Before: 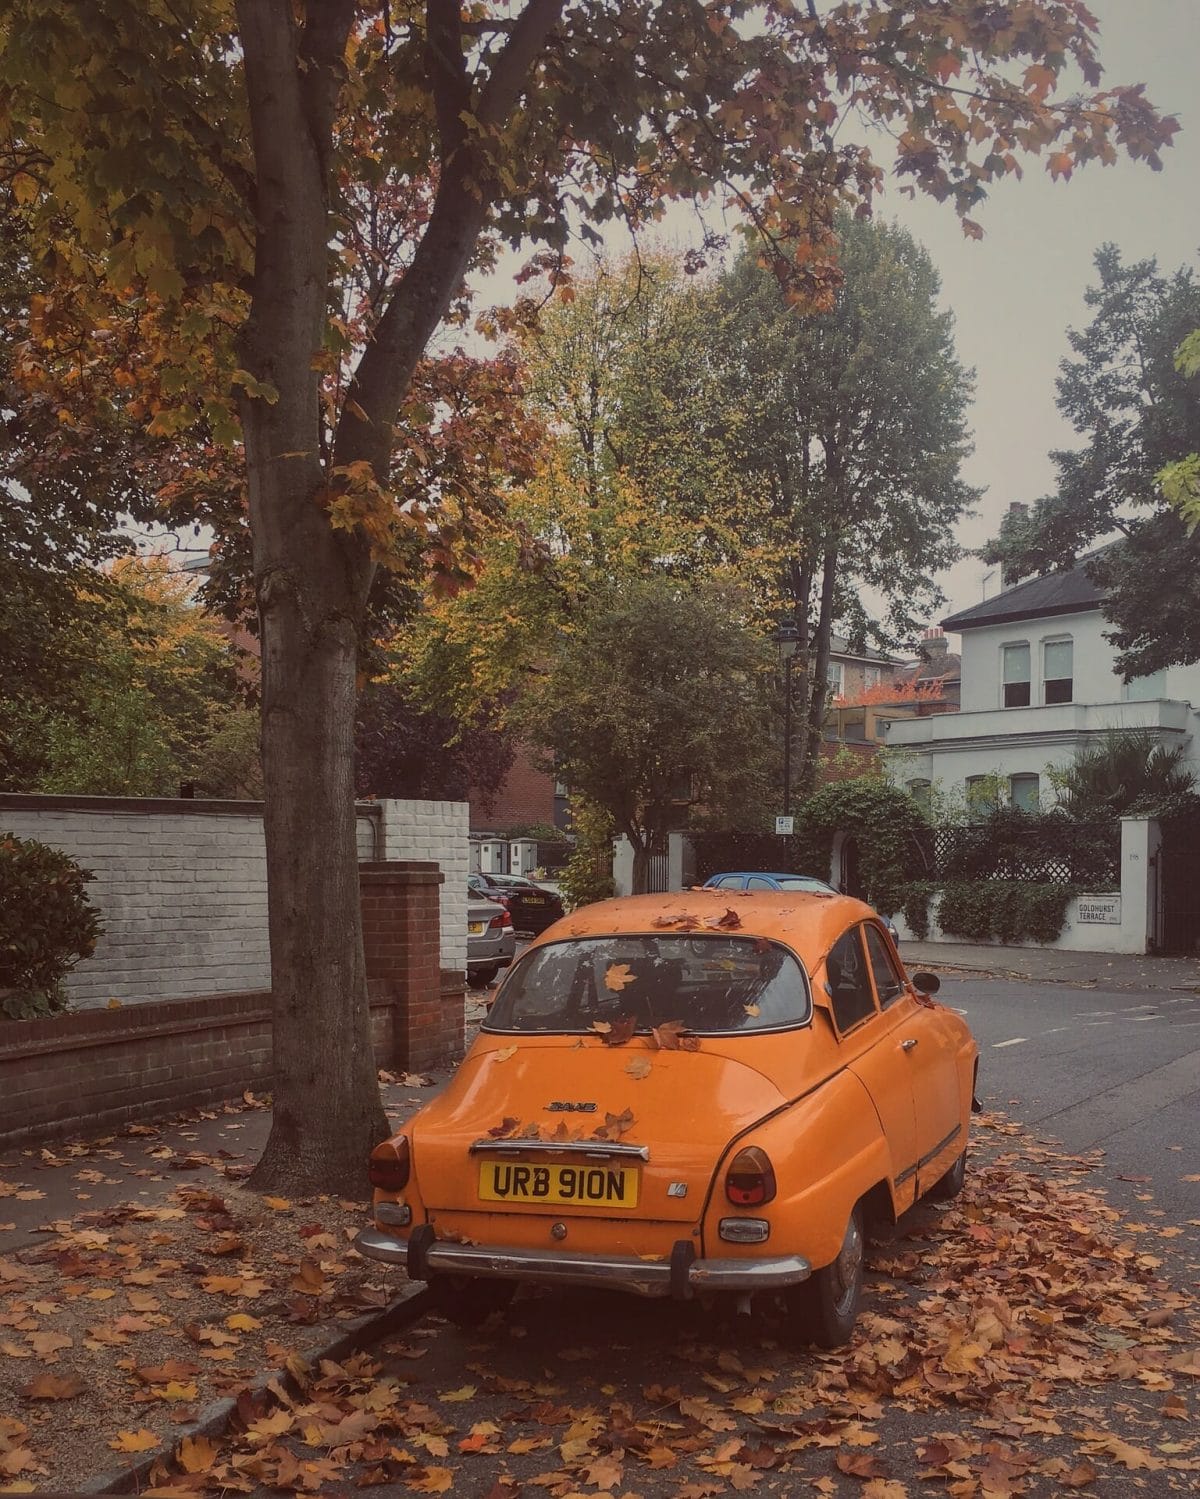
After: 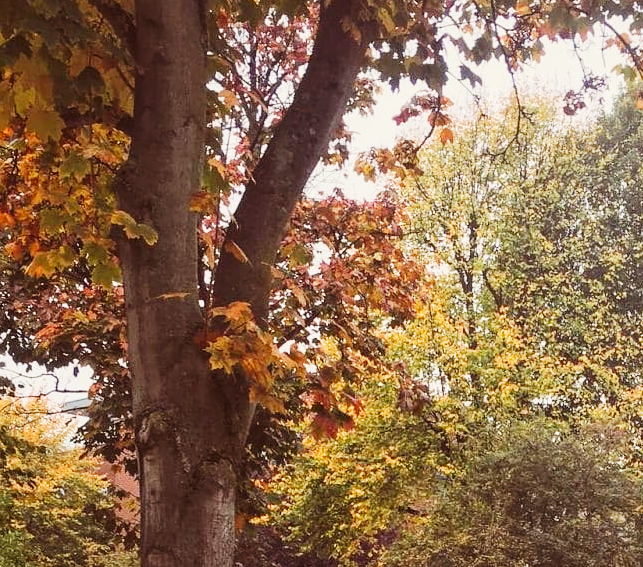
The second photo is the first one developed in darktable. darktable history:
base curve: curves: ch0 [(0, 0) (0.007, 0.004) (0.027, 0.03) (0.046, 0.07) (0.207, 0.54) (0.442, 0.872) (0.673, 0.972) (1, 1)], preserve colors none
crop: left 10.121%, top 10.631%, right 36.218%, bottom 51.526%
